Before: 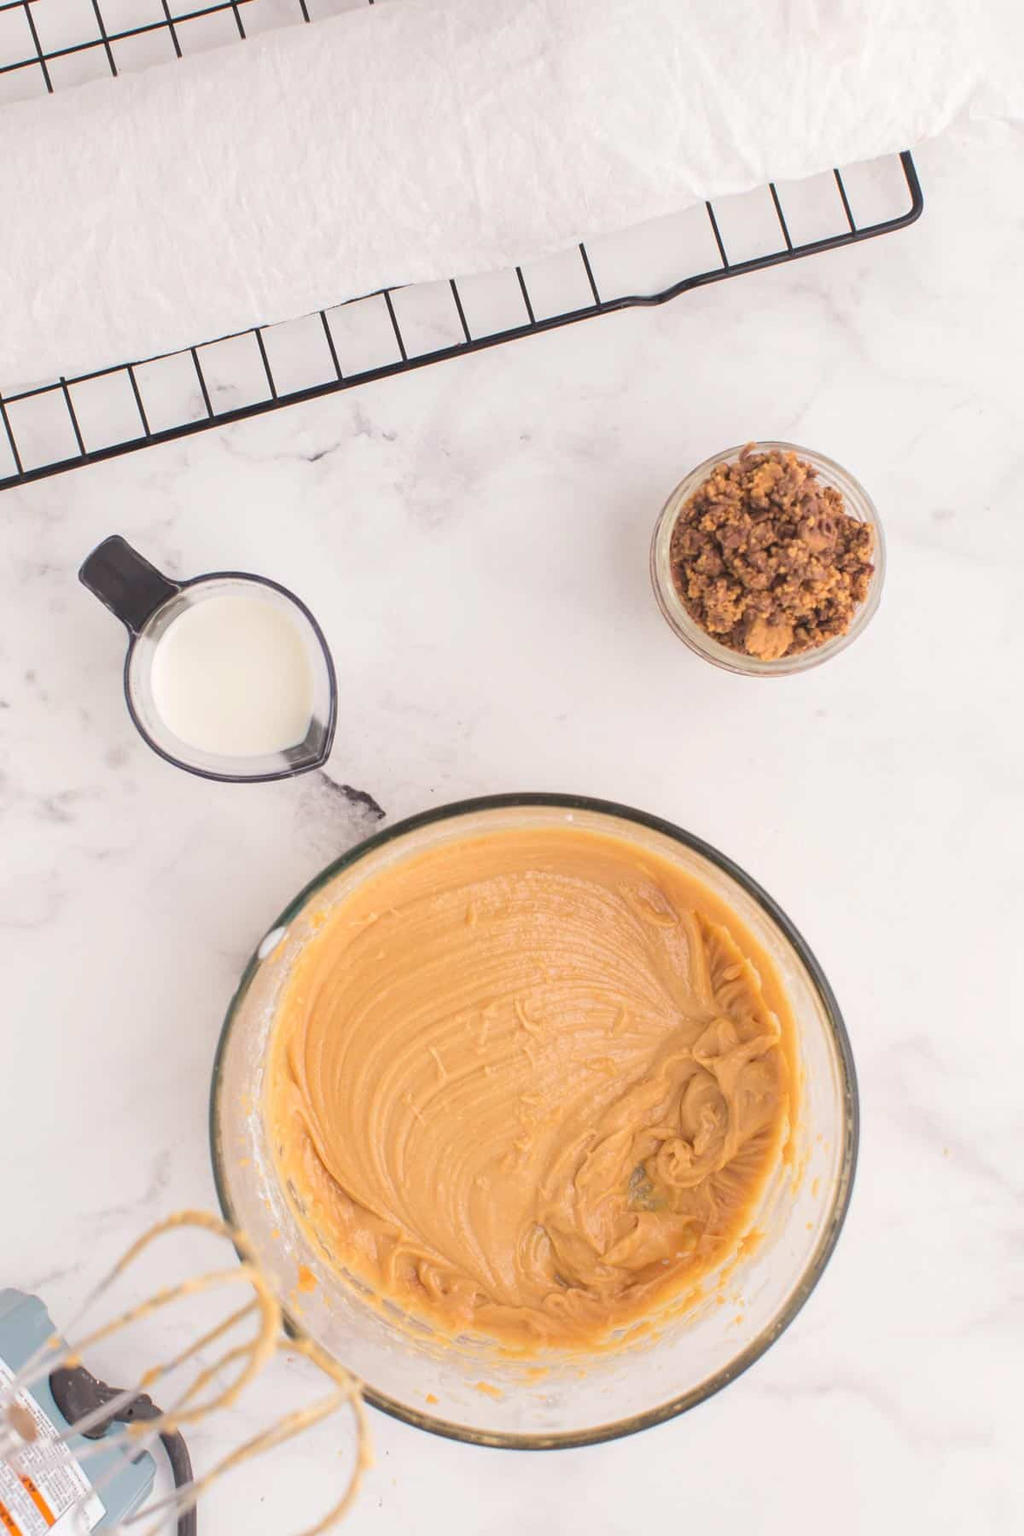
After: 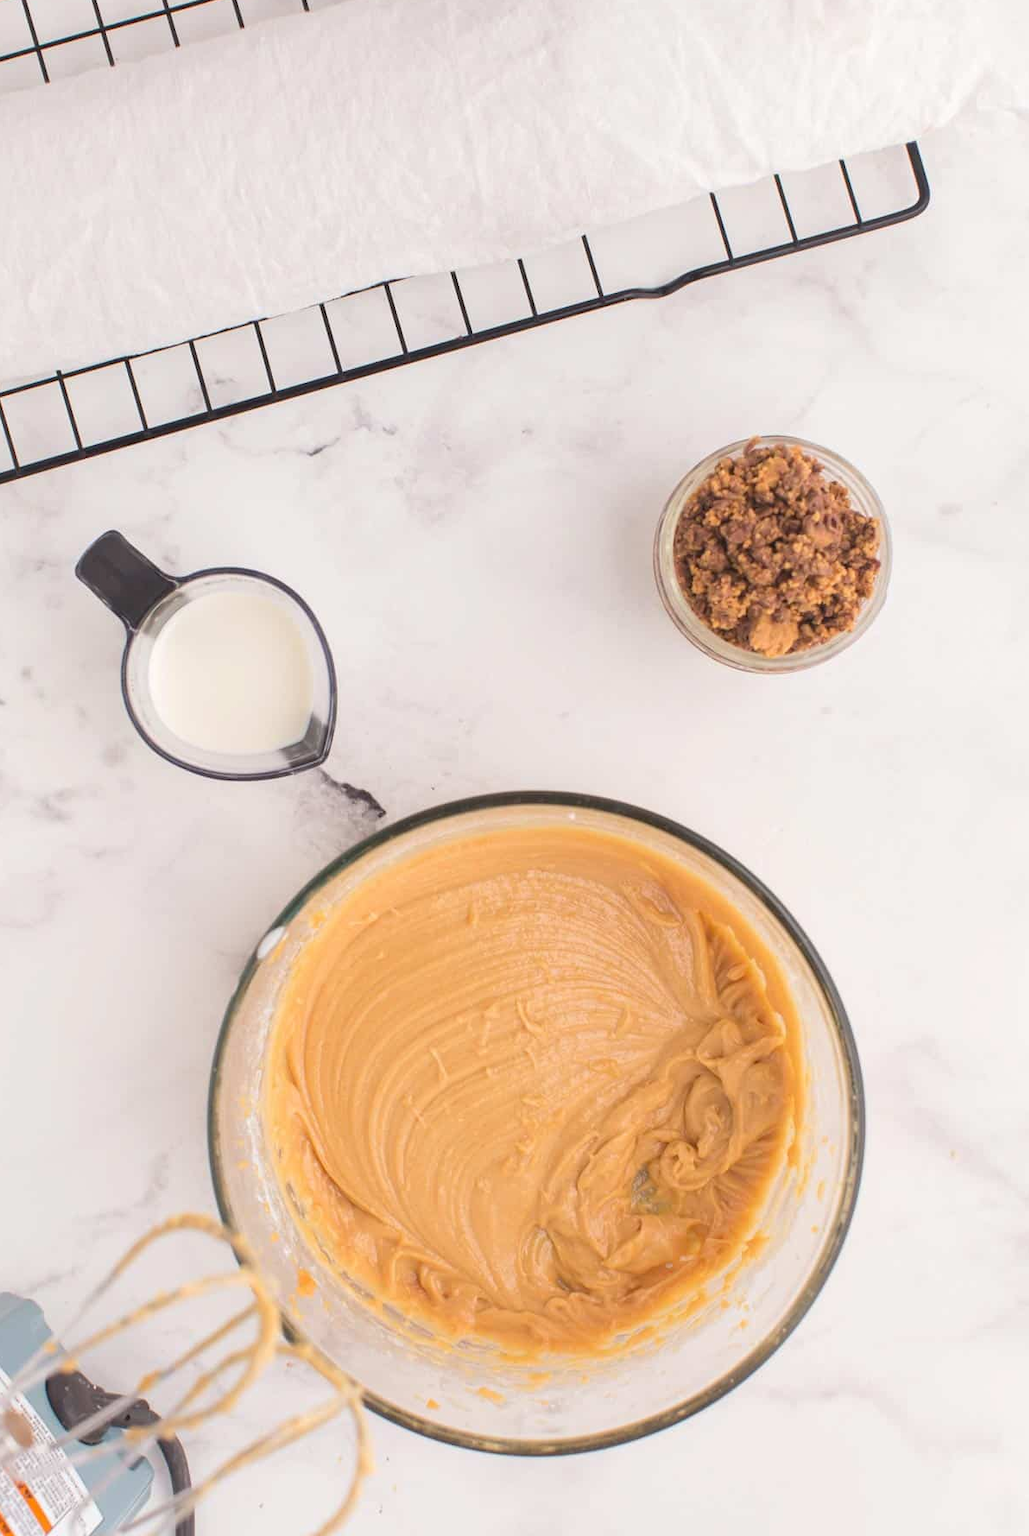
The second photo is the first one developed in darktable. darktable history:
crop: left 0.45%, top 0.732%, right 0.161%, bottom 0.389%
exposure: black level correction 0.001, compensate highlight preservation false
